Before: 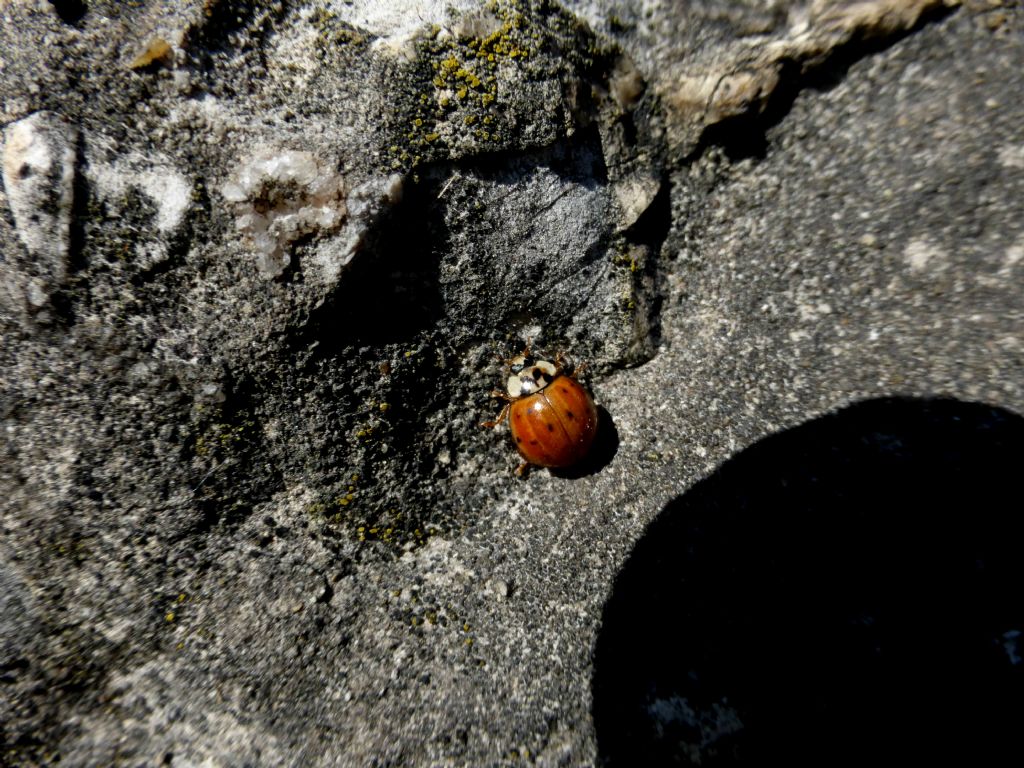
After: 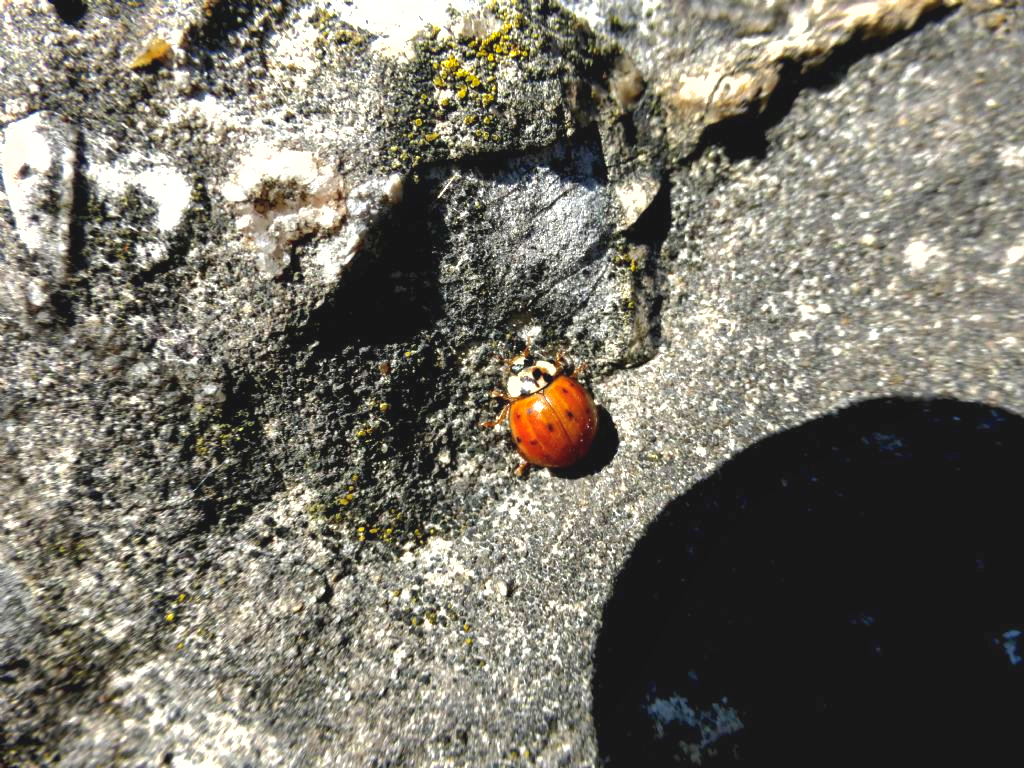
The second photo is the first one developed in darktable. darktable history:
shadows and highlights: on, module defaults
exposure: black level correction -0.002, exposure 1.35 EV, compensate highlight preservation false
